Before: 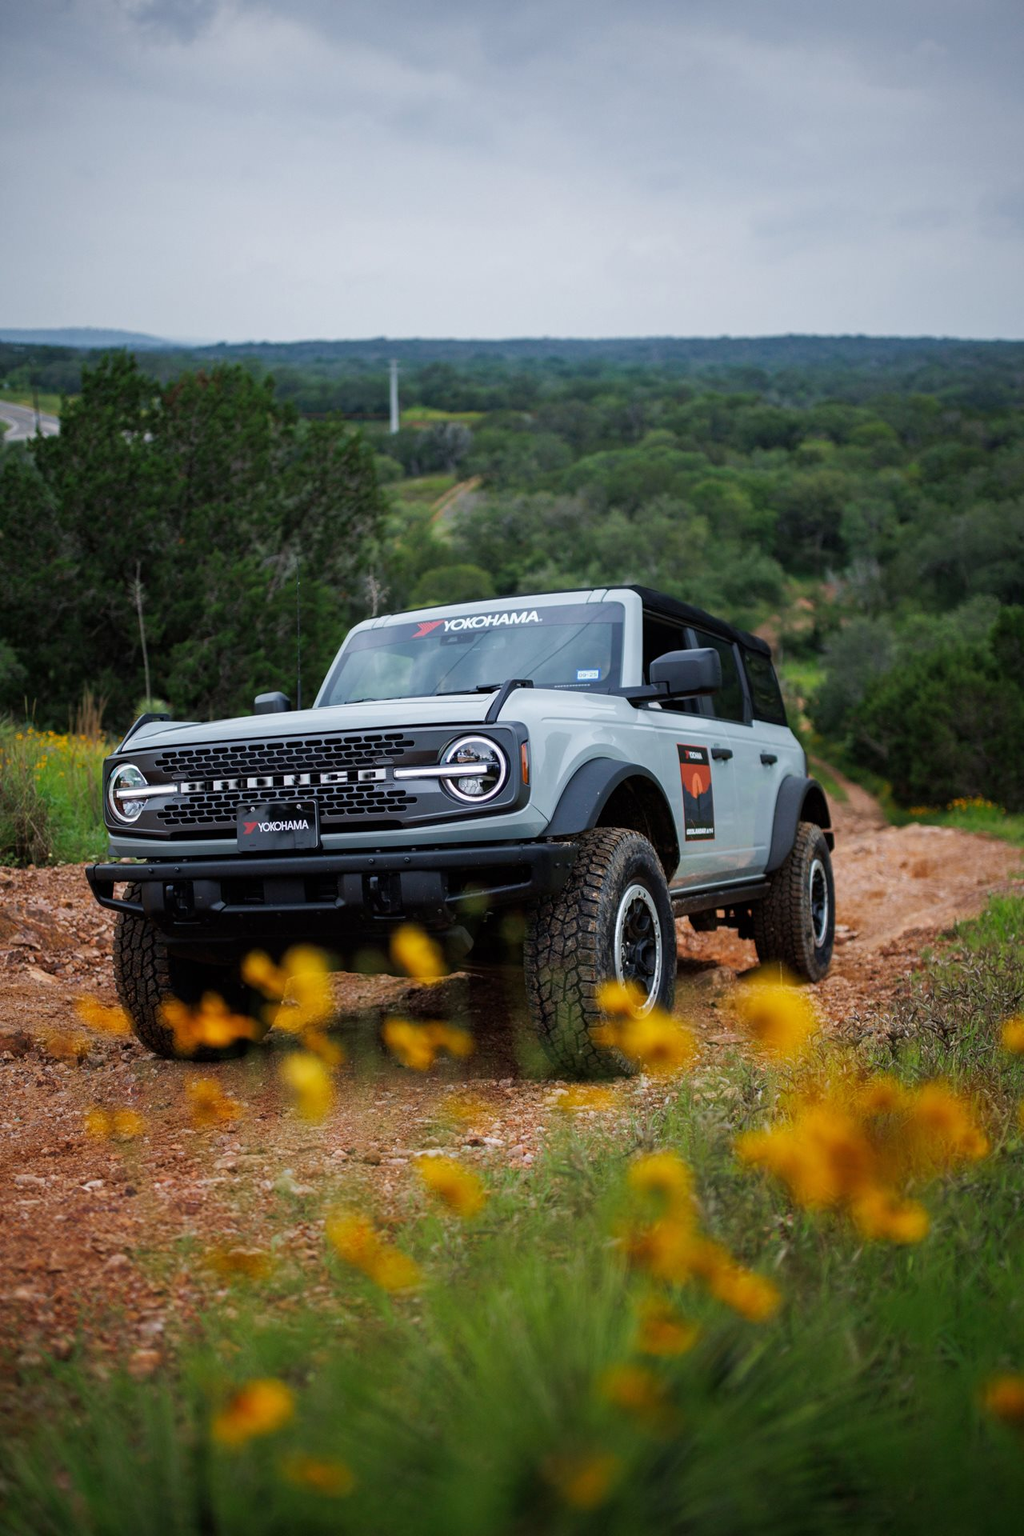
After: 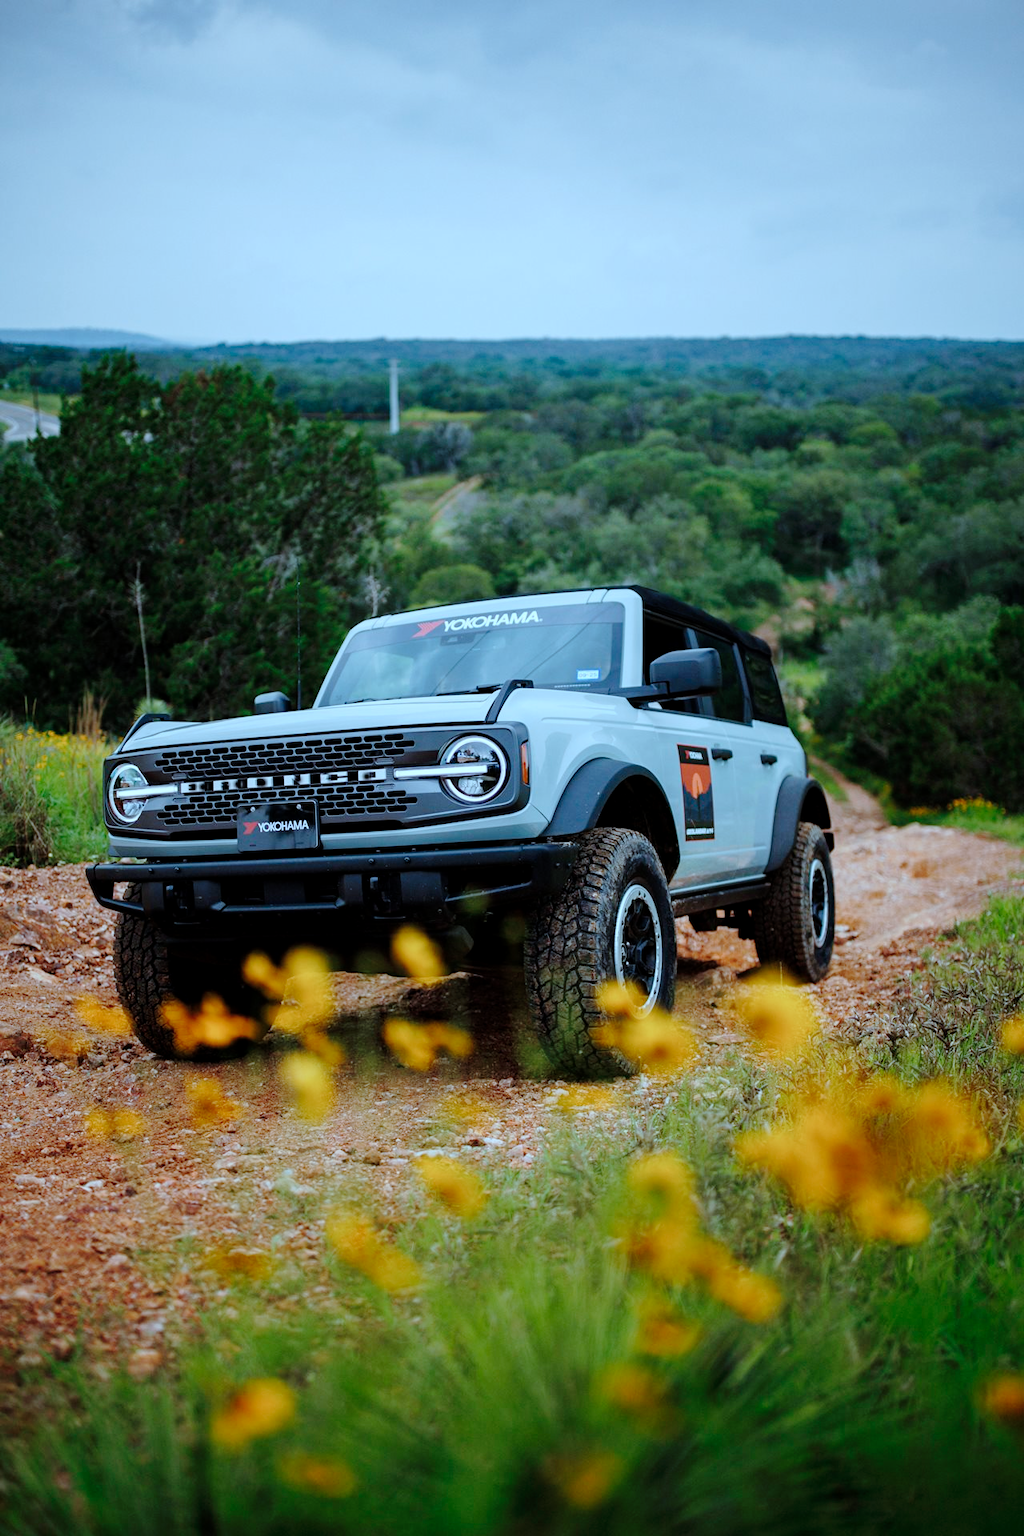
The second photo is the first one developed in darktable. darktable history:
tone curve: curves: ch0 [(0, 0) (0.003, 0.002) (0.011, 0.007) (0.025, 0.016) (0.044, 0.027) (0.069, 0.045) (0.1, 0.077) (0.136, 0.114) (0.177, 0.166) (0.224, 0.241) (0.277, 0.328) (0.335, 0.413) (0.399, 0.498) (0.468, 0.572) (0.543, 0.638) (0.623, 0.711) (0.709, 0.786) (0.801, 0.853) (0.898, 0.929) (1, 1)], preserve colors none
color correction: highlights a* -10.47, highlights b* -19.56
exposure: black level correction 0.002, exposure -0.108 EV, compensate highlight preservation false
